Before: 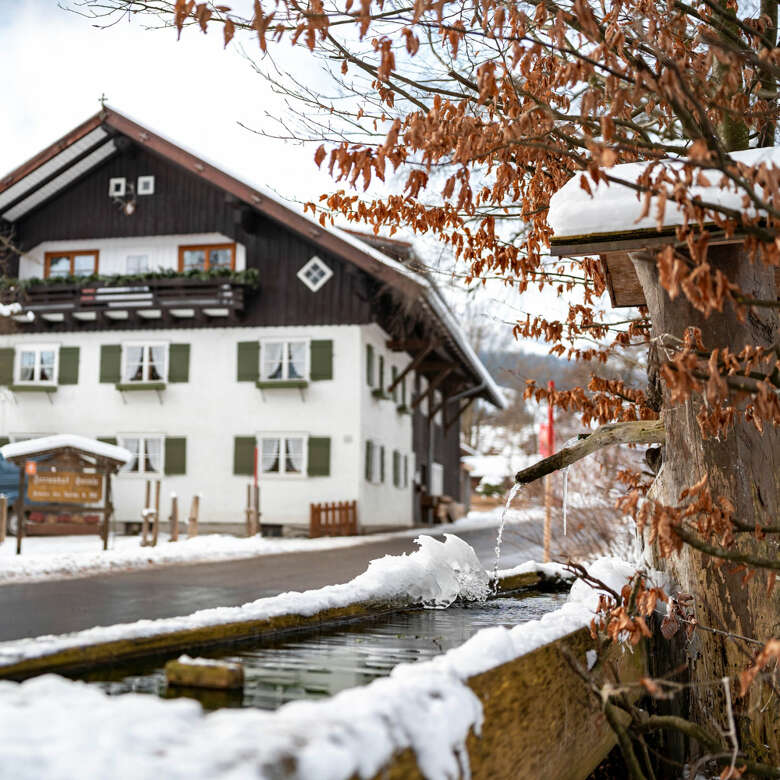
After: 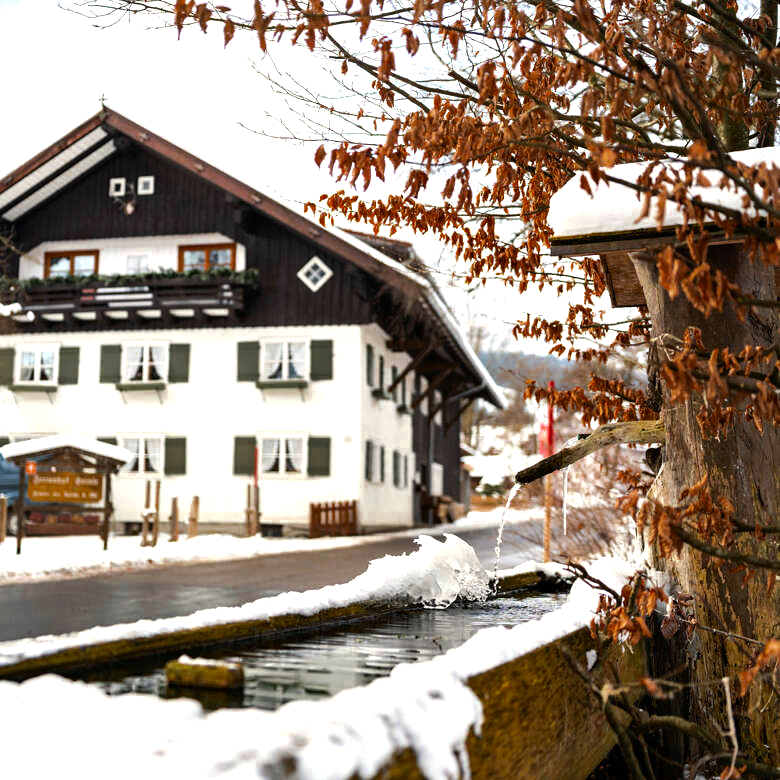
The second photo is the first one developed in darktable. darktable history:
color zones: curves: ch0 [(0.11, 0.396) (0.195, 0.36) (0.25, 0.5) (0.303, 0.412) (0.357, 0.544) (0.75, 0.5) (0.967, 0.328)]; ch1 [(0, 0.468) (0.112, 0.512) (0.202, 0.6) (0.25, 0.5) (0.307, 0.352) (0.357, 0.544) (0.75, 0.5) (0.963, 0.524)]
shadows and highlights: shadows 30.8, highlights 1.47, soften with gaussian
color balance rgb: highlights gain › chroma 2.183%, highlights gain › hue 75.42°, perceptual saturation grading › global saturation 0.988%, perceptual brilliance grading › highlights 18.184%, perceptual brilliance grading › mid-tones 30.847%, perceptual brilliance grading › shadows -30.879%, global vibrance 20%
